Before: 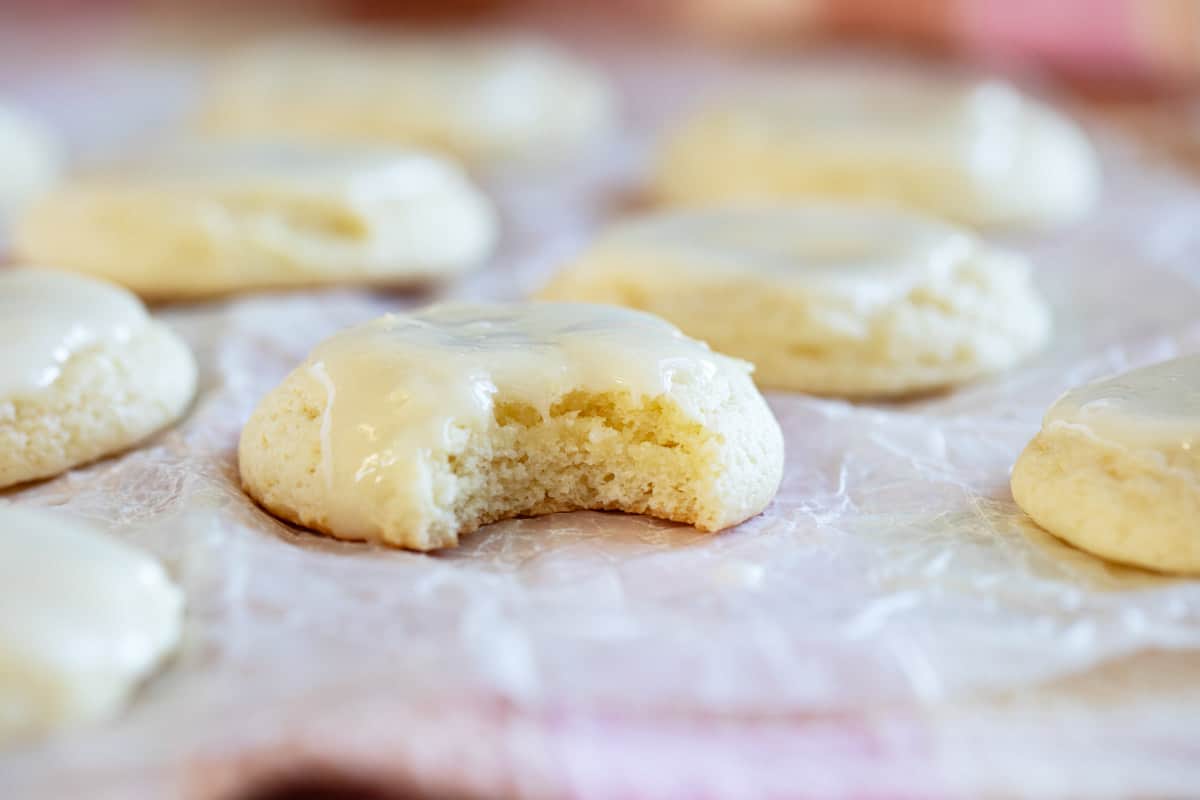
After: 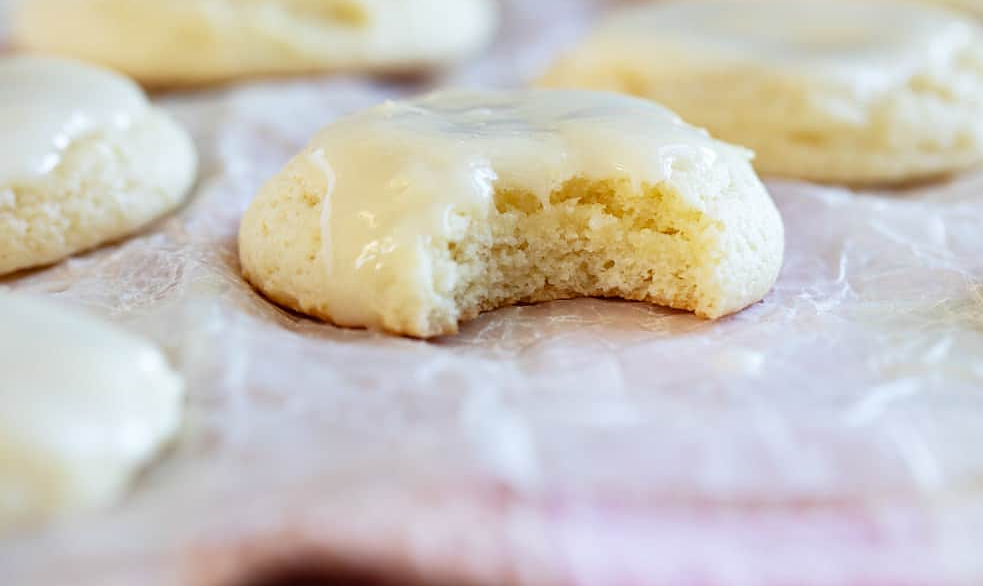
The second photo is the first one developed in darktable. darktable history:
sharpen: radius 1.002, threshold 1.077
crop: top 26.657%, right 18.006%
